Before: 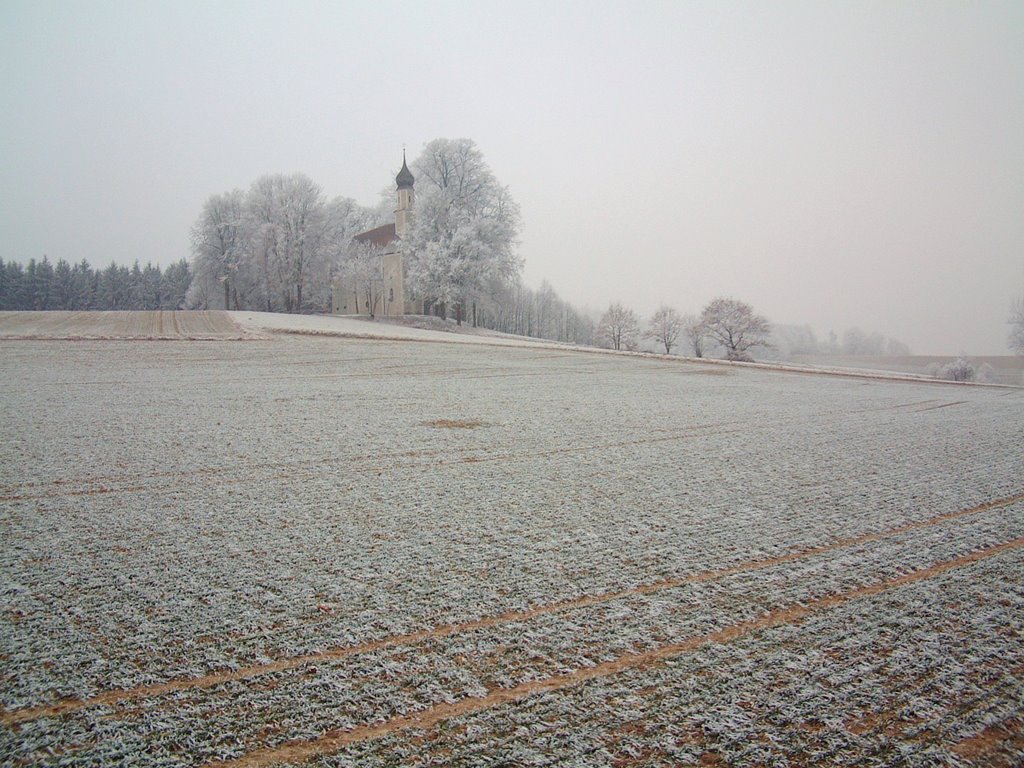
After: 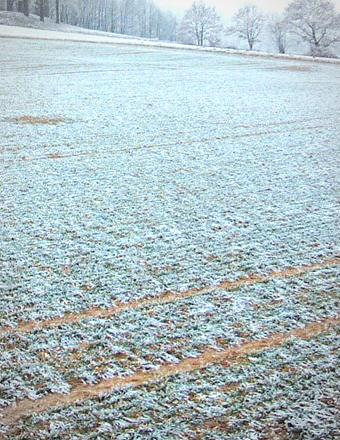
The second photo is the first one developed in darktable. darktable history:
crop: left 40.756%, top 39.681%, right 26.002%, bottom 2.966%
exposure: black level correction 0, exposure 0.928 EV, compensate highlight preservation false
vignetting: brightness -0.273, automatic ratio true
velvia: strength 28.98%
color calibration: gray › normalize channels true, illuminant F (fluorescent), F source F9 (Cool White Deluxe 4150 K) – high CRI, x 0.375, y 0.373, temperature 4149.7 K, gamut compression 0.014
